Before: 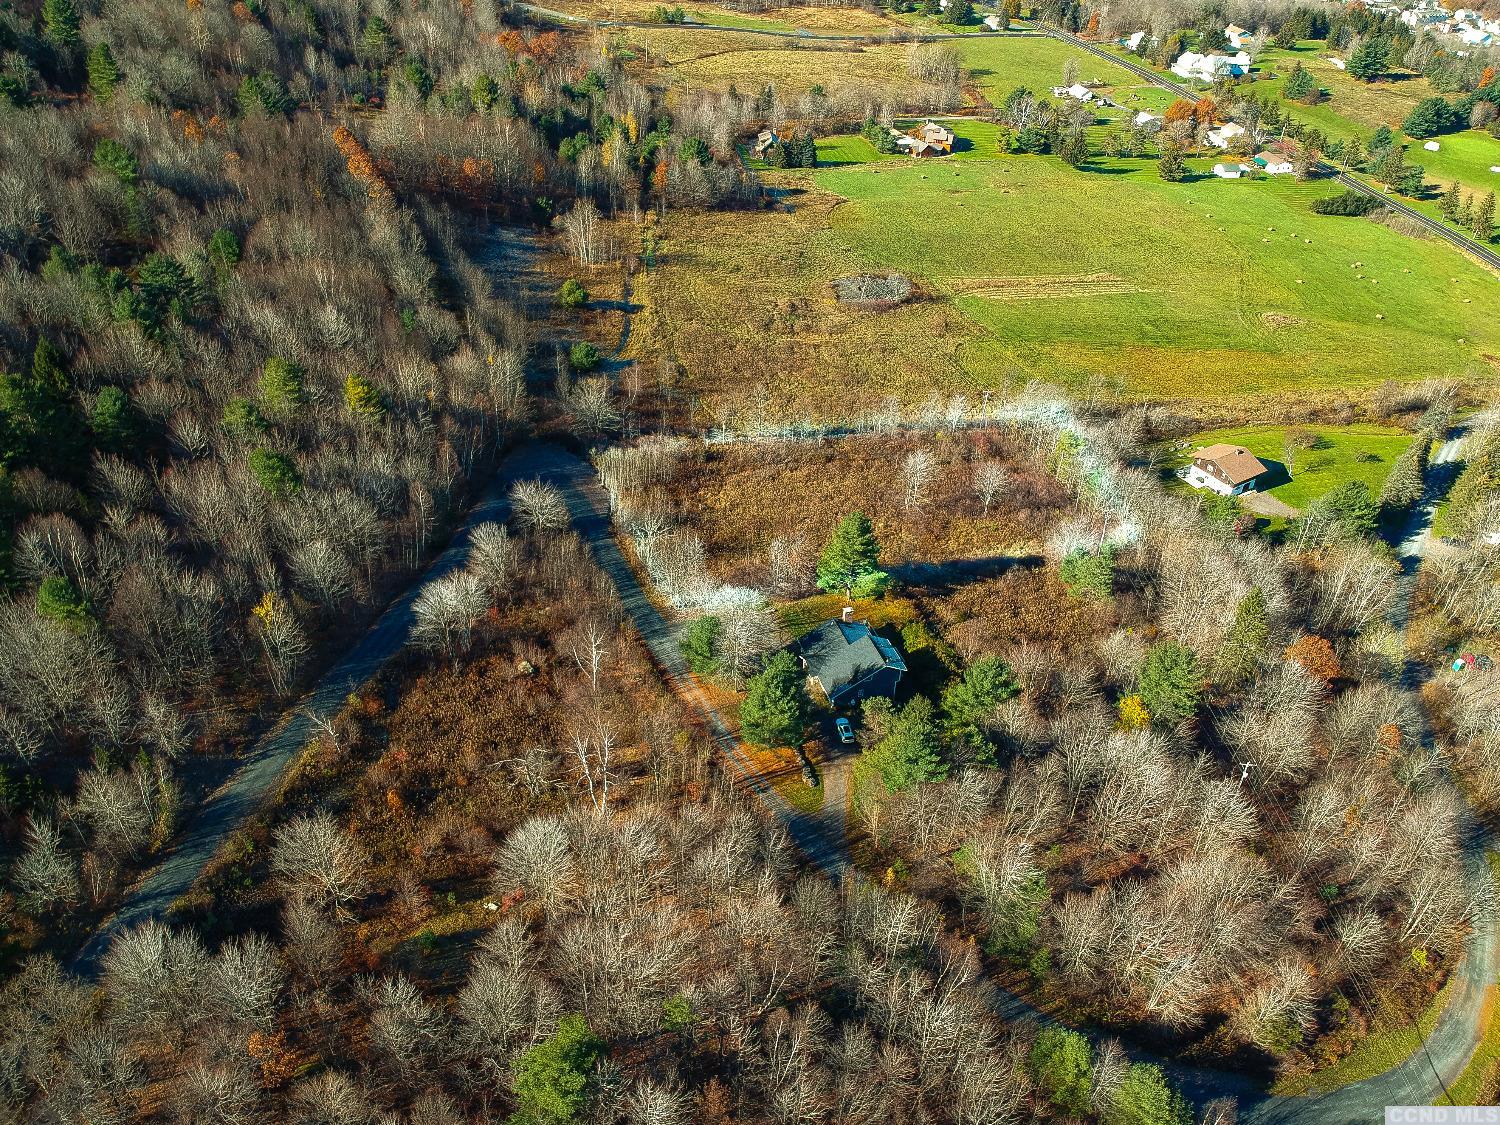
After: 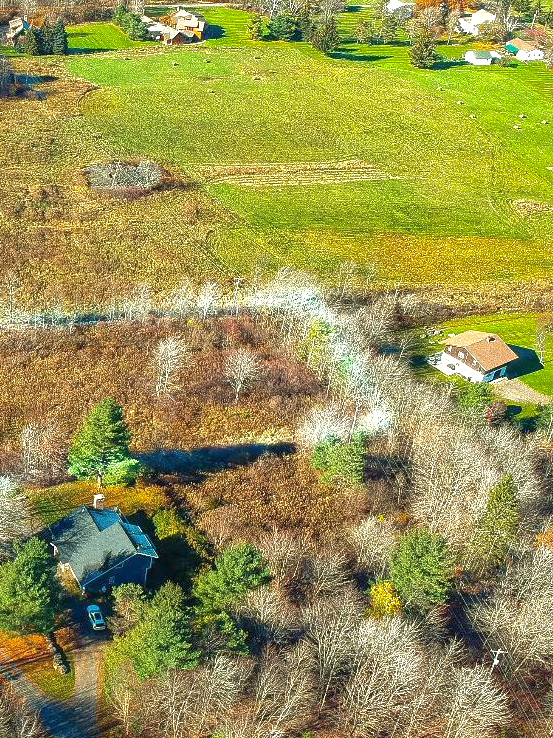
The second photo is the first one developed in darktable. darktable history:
crop and rotate: left 49.936%, top 10.094%, right 13.136%, bottom 24.256%
shadows and highlights: on, module defaults
exposure: exposure 0.566 EV, compensate highlight preservation false
